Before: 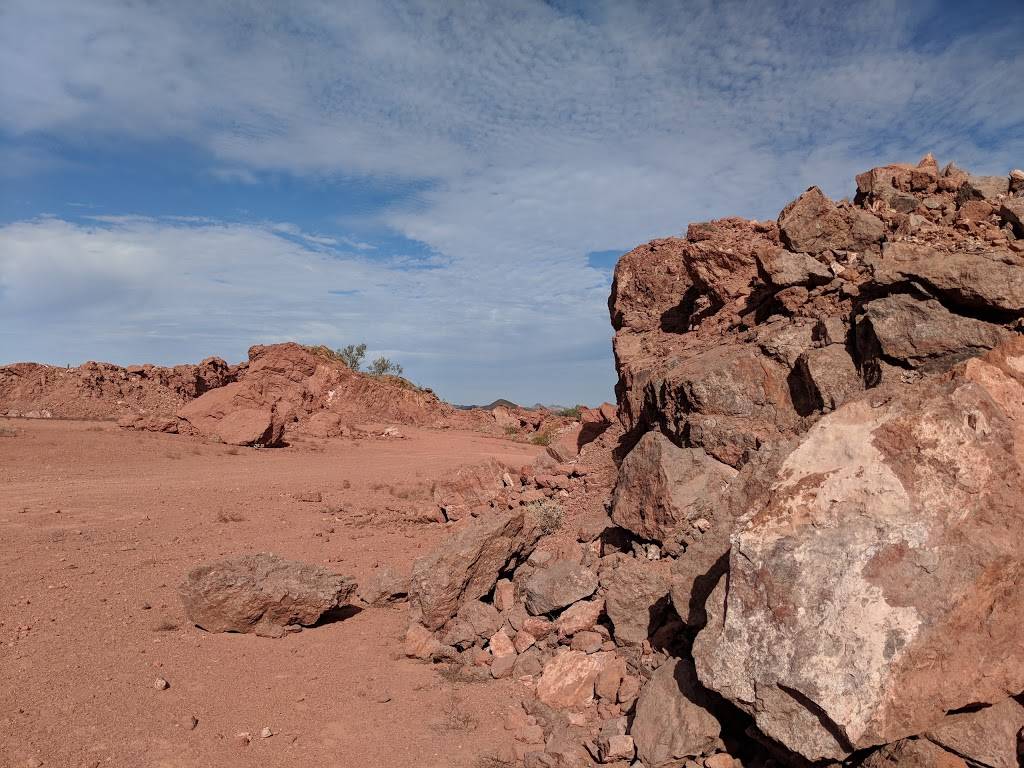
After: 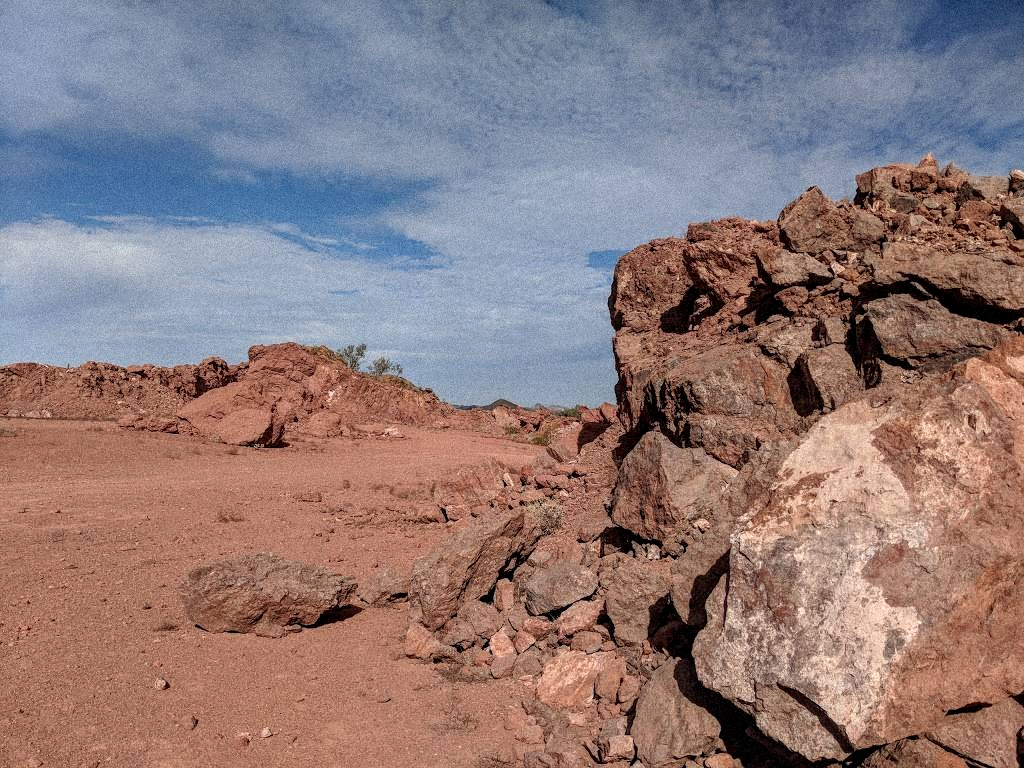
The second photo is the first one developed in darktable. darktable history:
local contrast: detail 130%
grain: coarseness 9.38 ISO, strength 34.99%, mid-tones bias 0%
